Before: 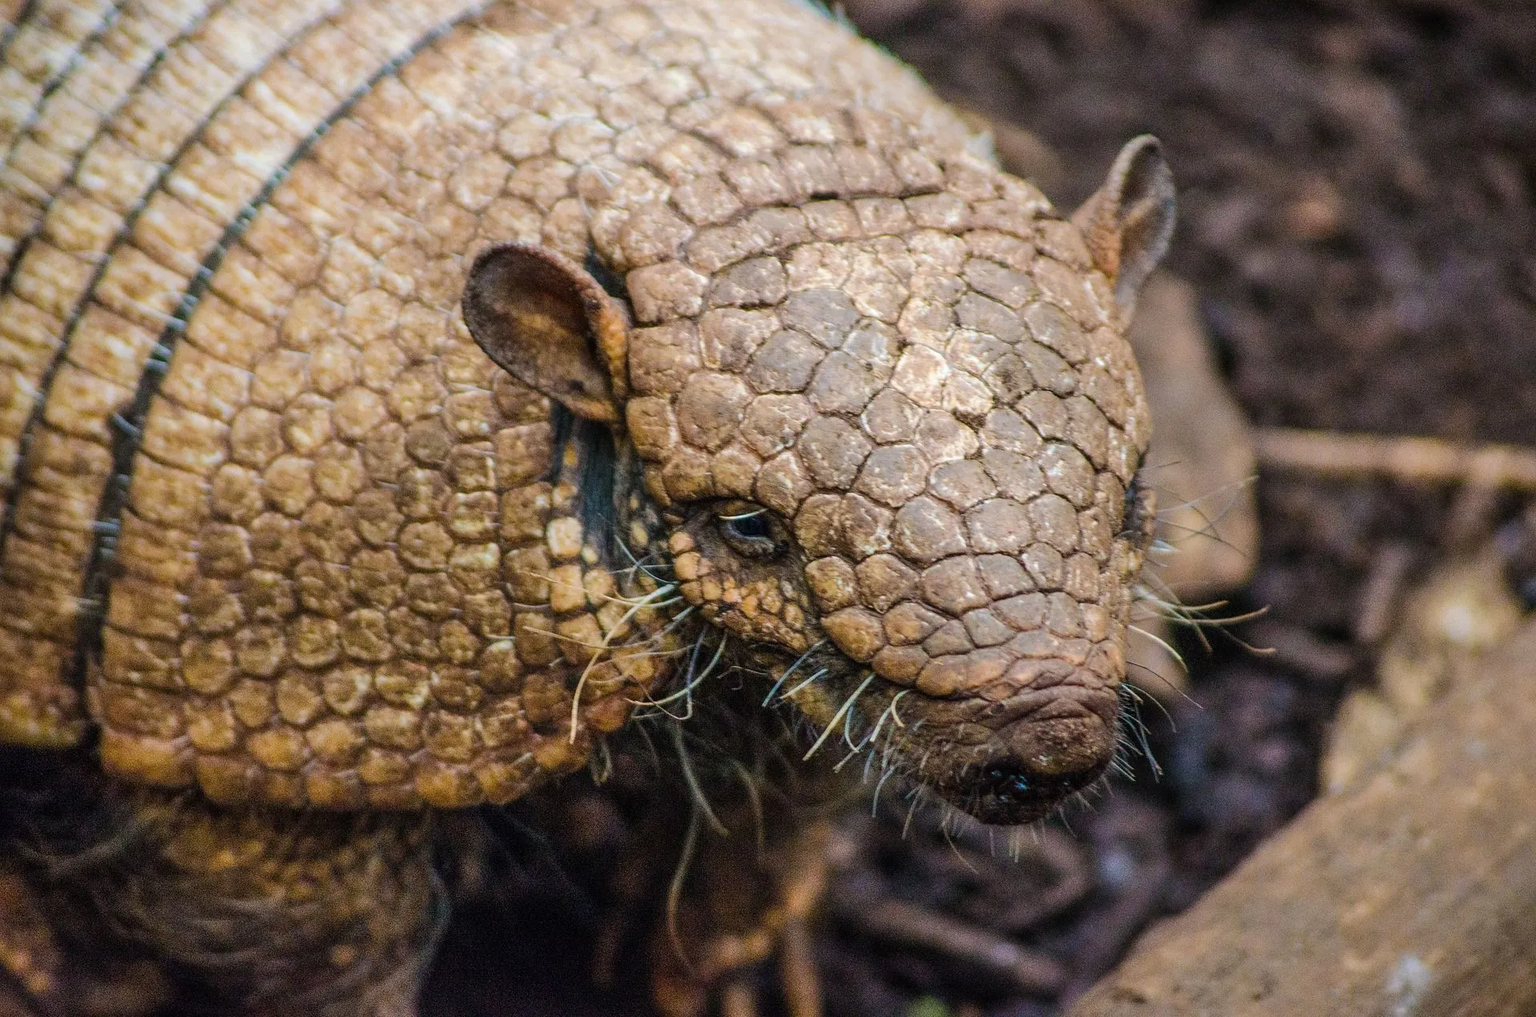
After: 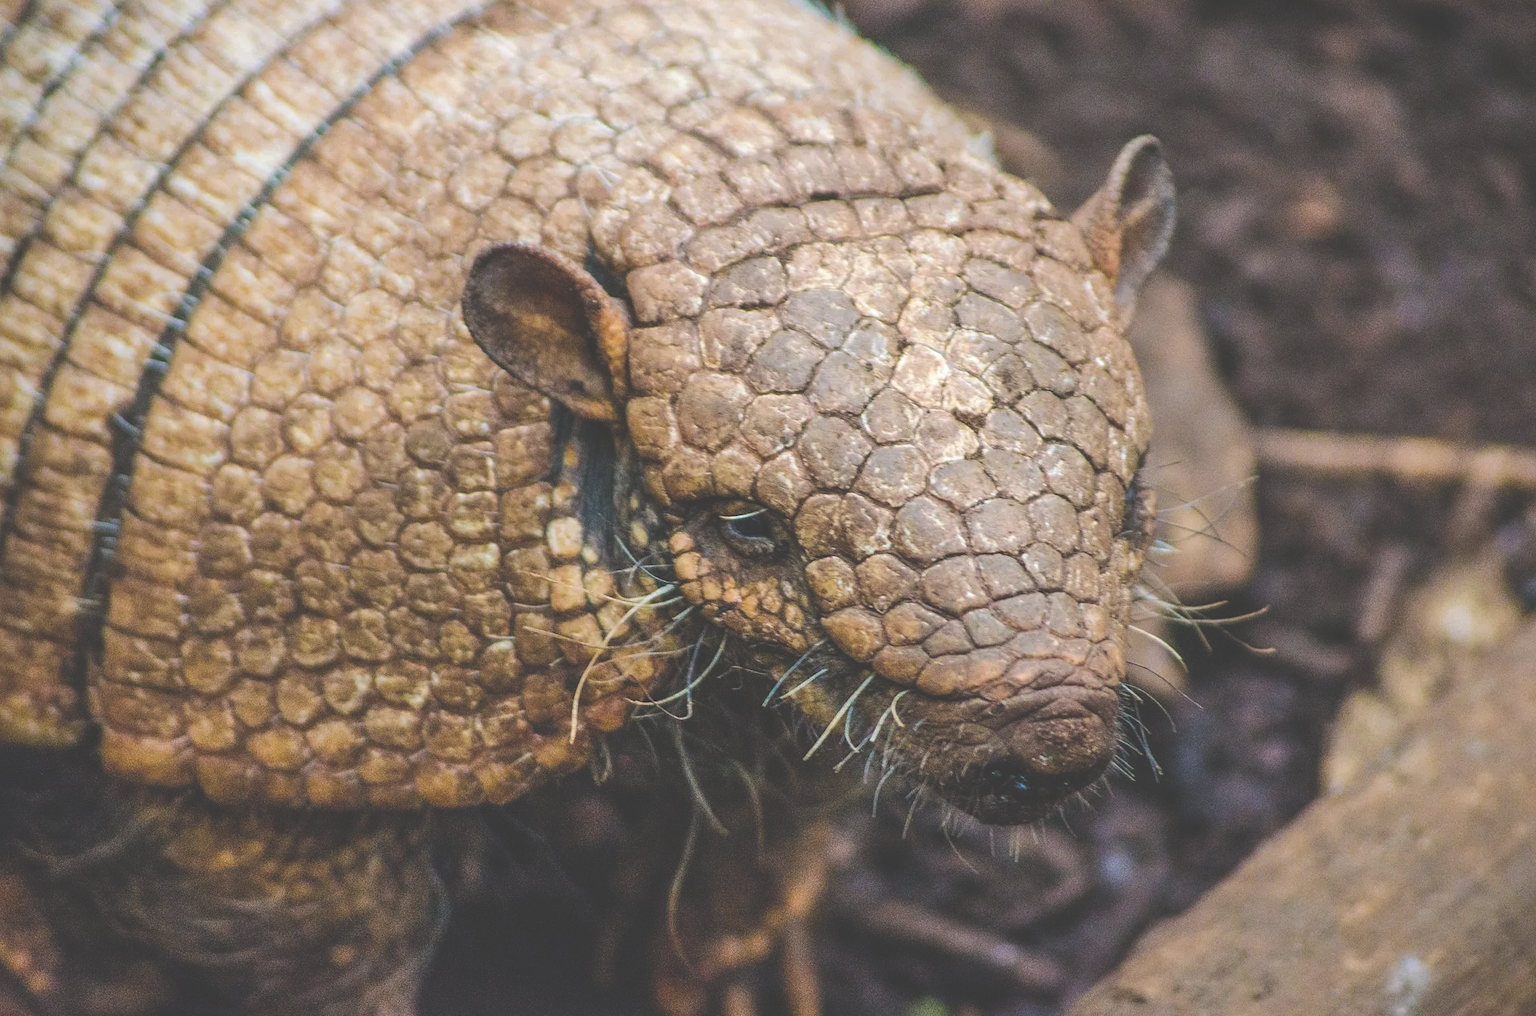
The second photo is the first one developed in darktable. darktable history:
exposure: black level correction -0.04, exposure 0.063 EV, compensate highlight preservation false
